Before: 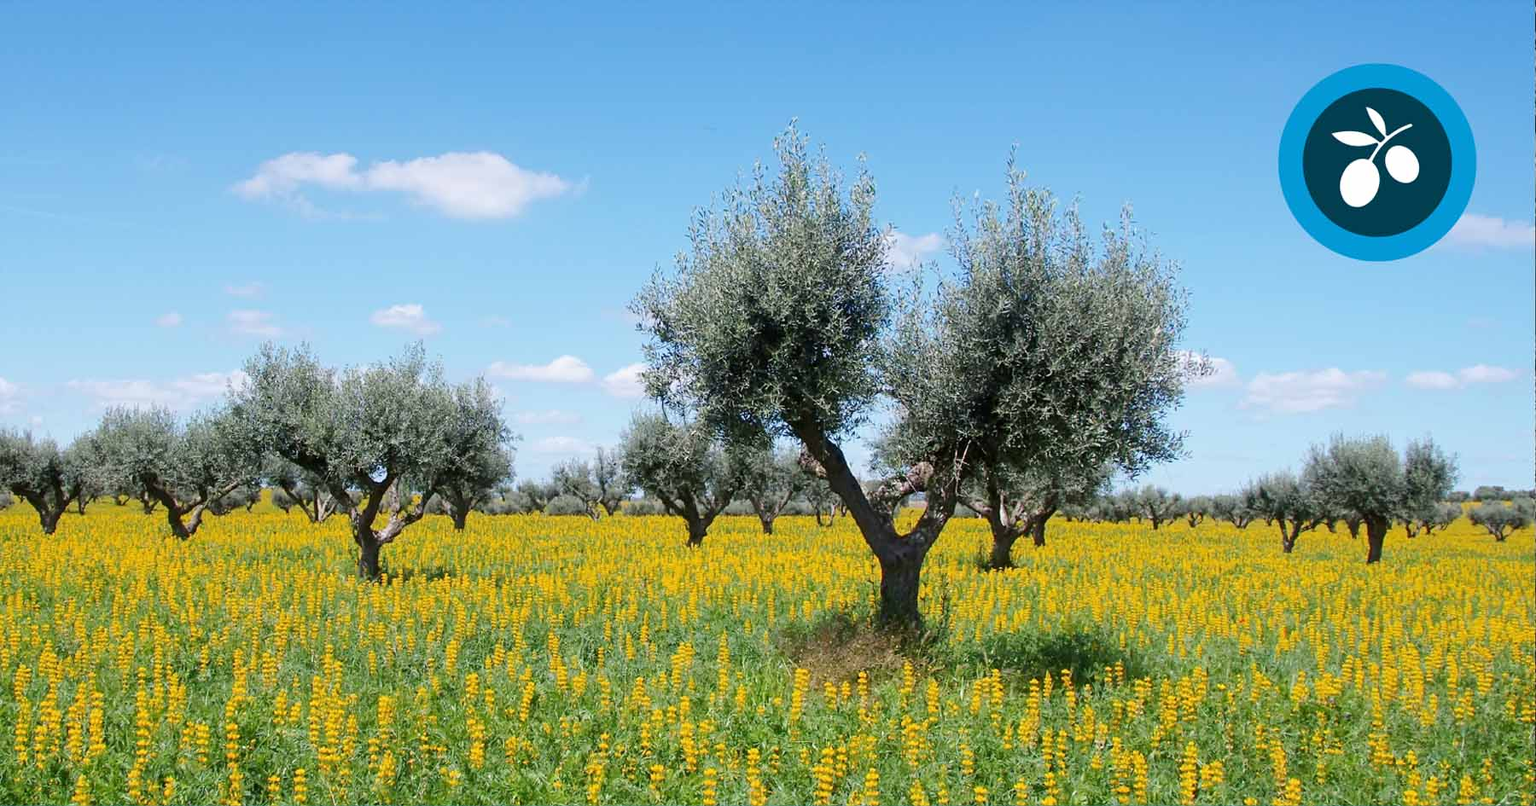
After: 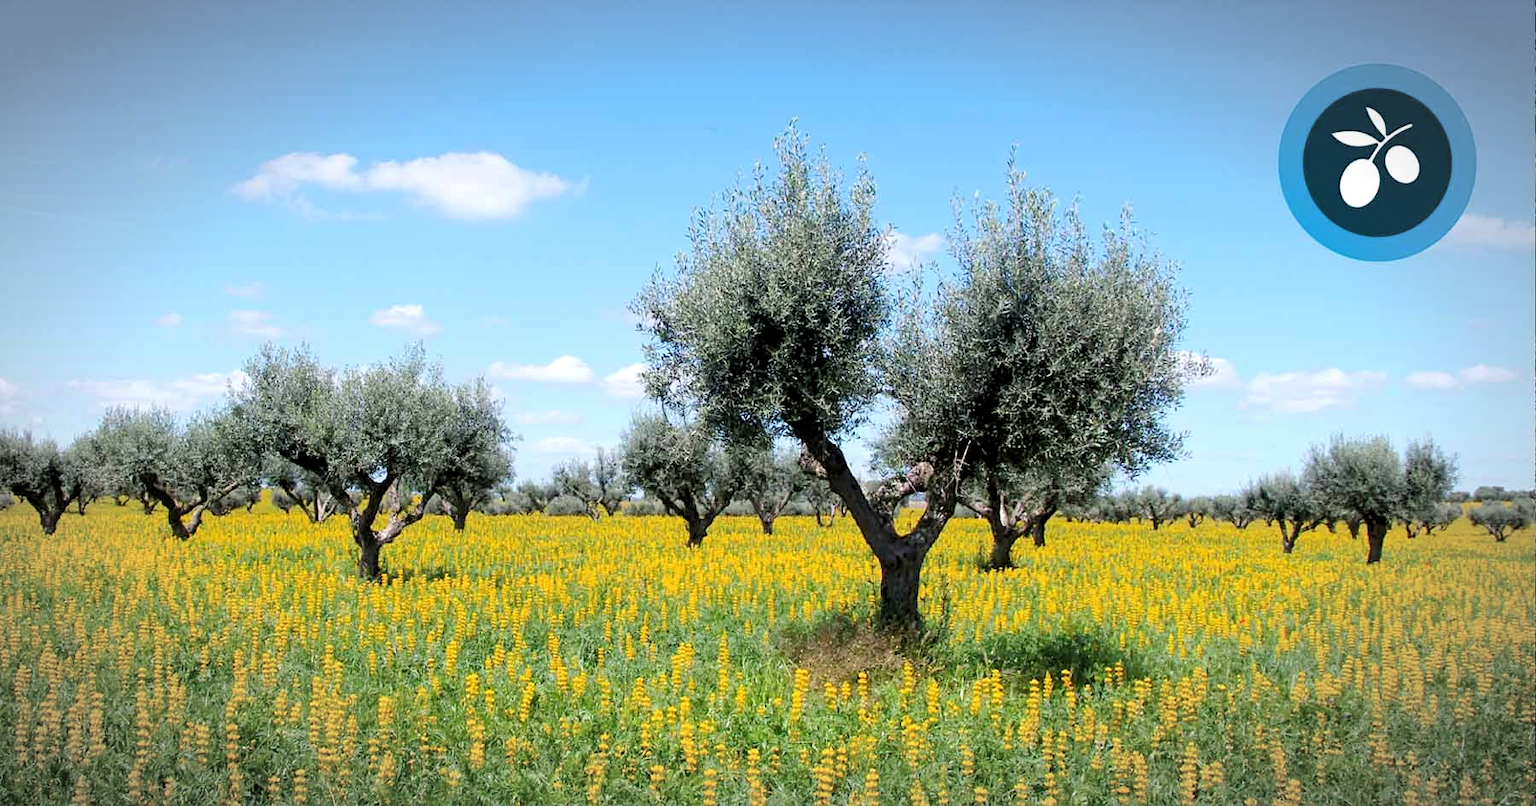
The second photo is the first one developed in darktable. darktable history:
rgb levels: levels [[0.01, 0.419, 0.839], [0, 0.5, 1], [0, 0.5, 1]]
vignetting: automatic ratio true
